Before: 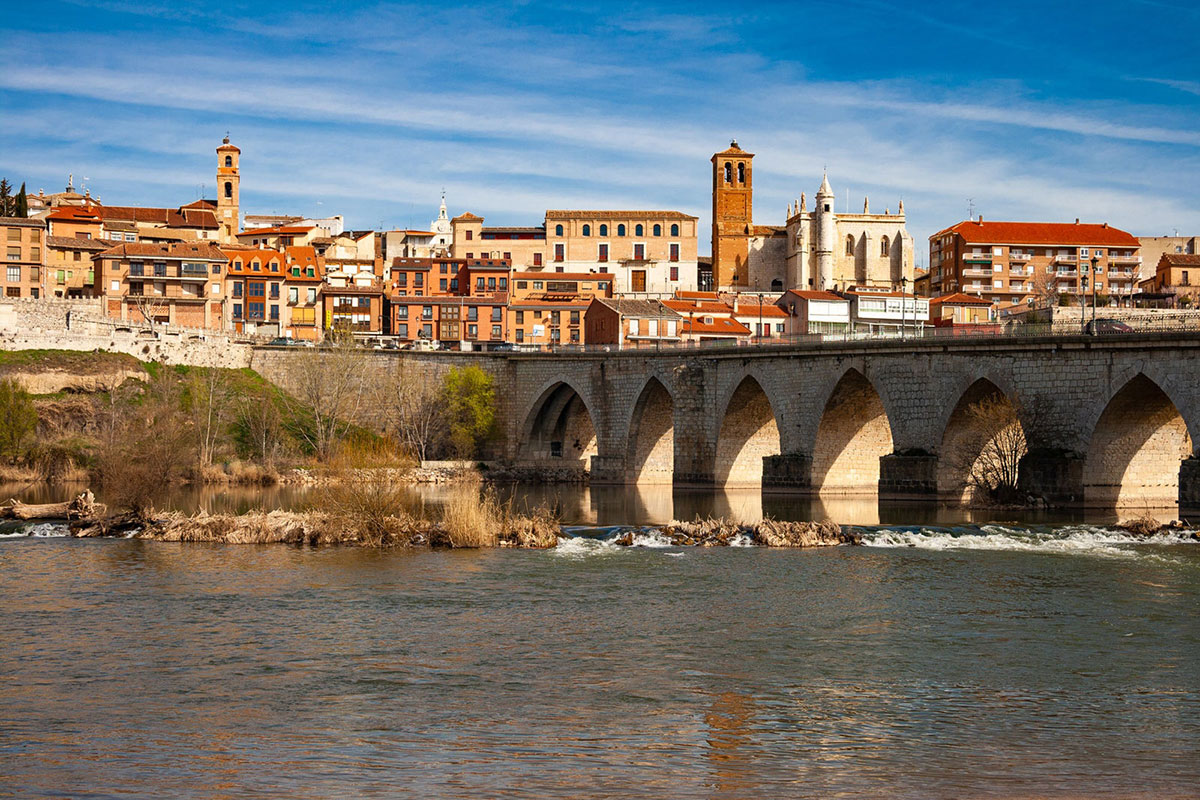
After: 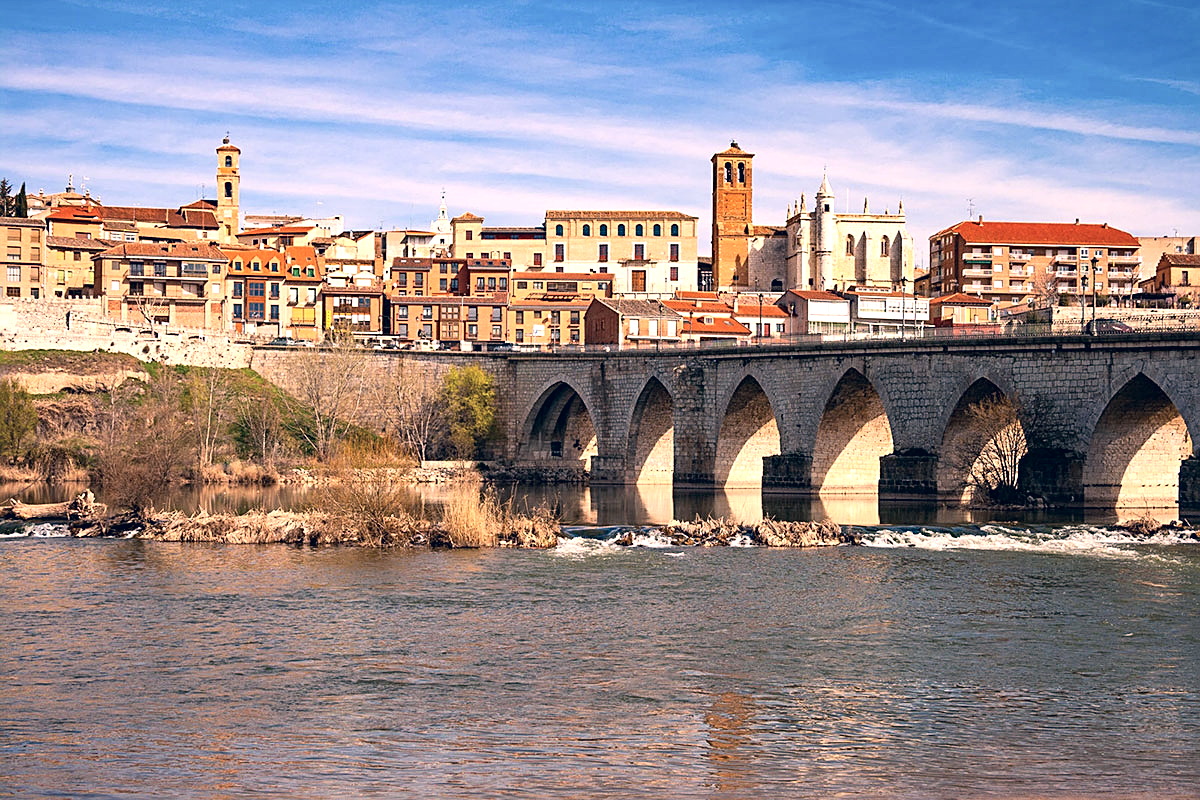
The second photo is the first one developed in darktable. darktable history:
exposure: black level correction 0.001, exposure 0.498 EV, compensate highlight preservation false
tone curve: curves: ch0 [(0, 0) (0.004, 0.002) (0.02, 0.013) (0.218, 0.218) (0.664, 0.718) (0.832, 0.873) (1, 1)], color space Lab, independent channels, preserve colors none
color correction: highlights a* 14.18, highlights b* 6.04, shadows a* -6.33, shadows b* -15.98, saturation 0.867
sharpen: on, module defaults
